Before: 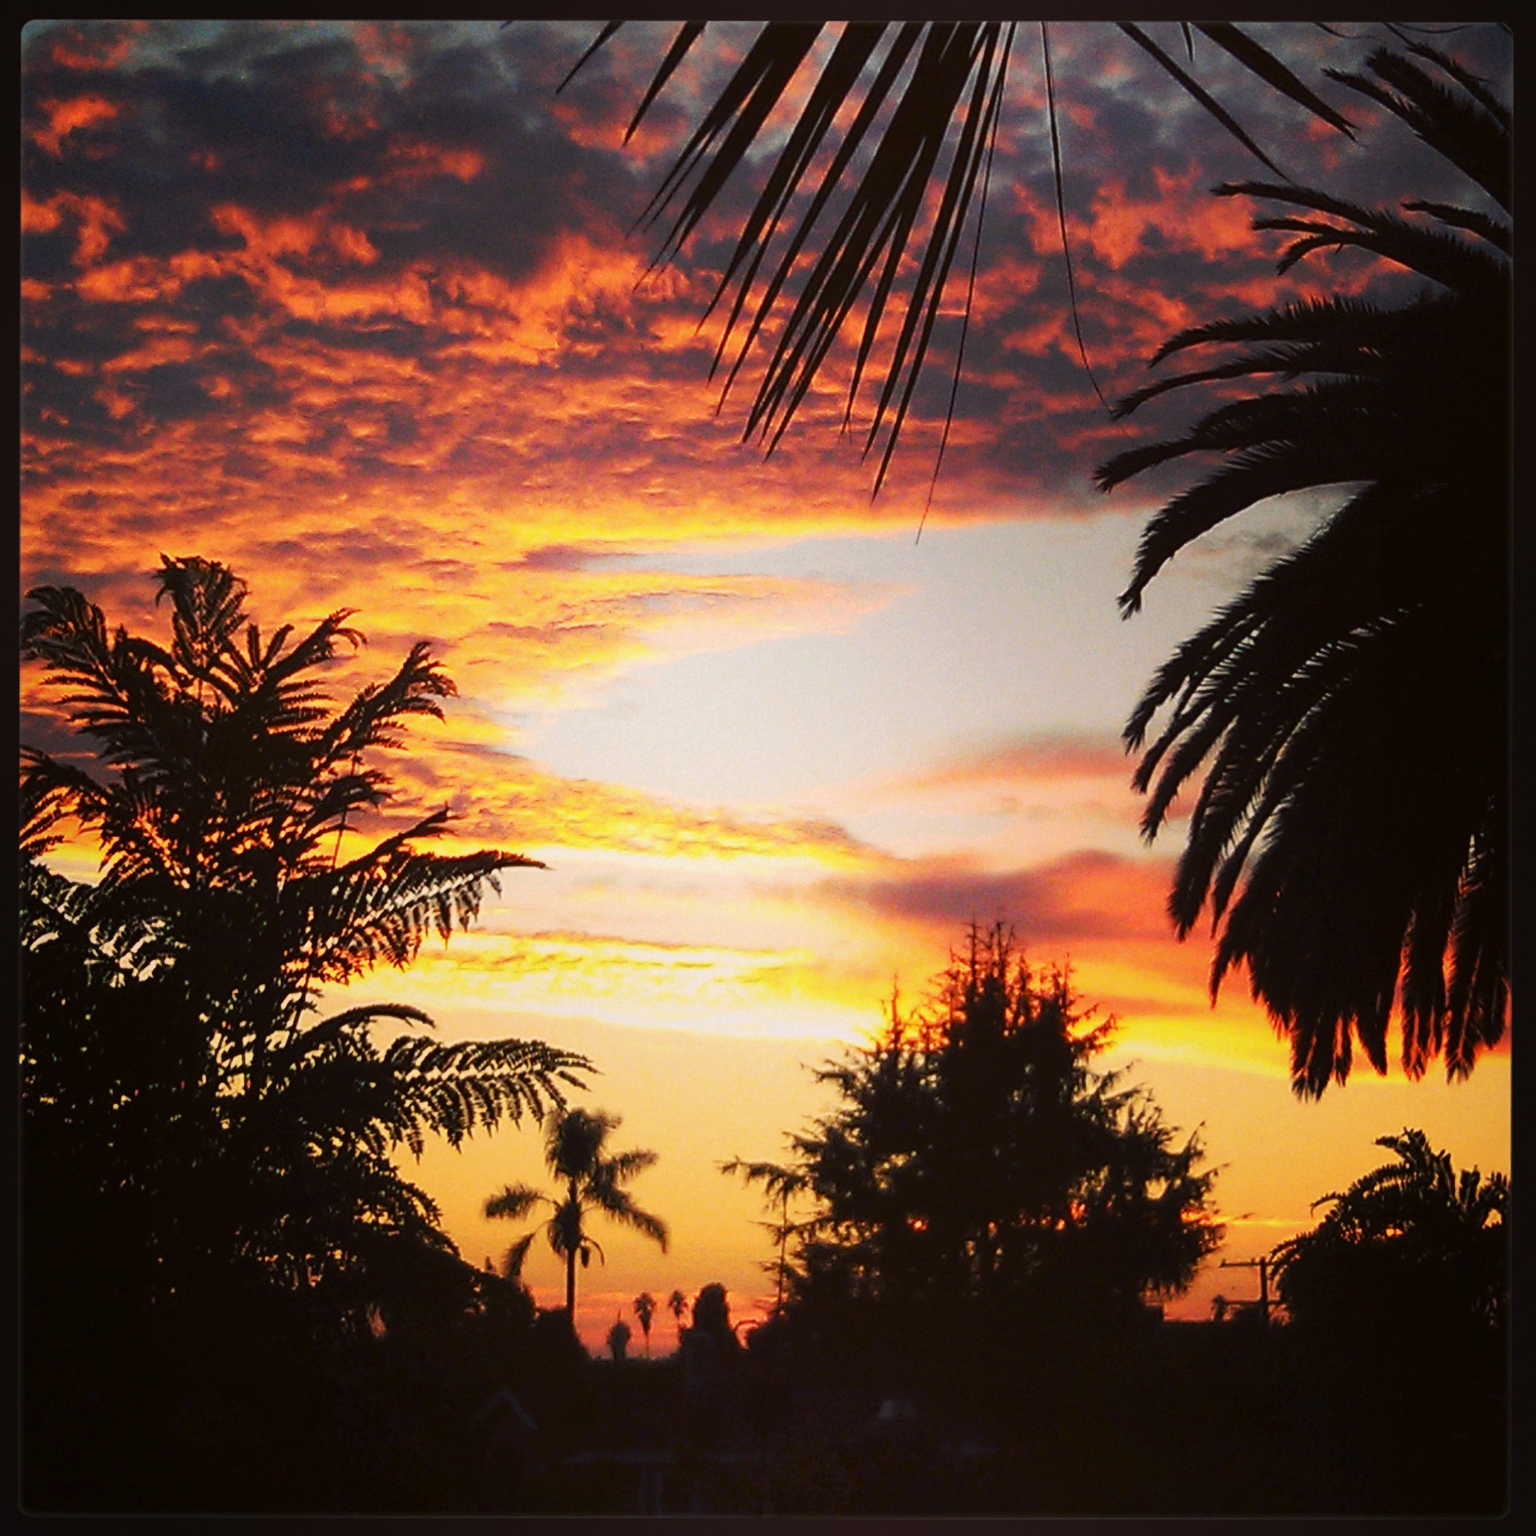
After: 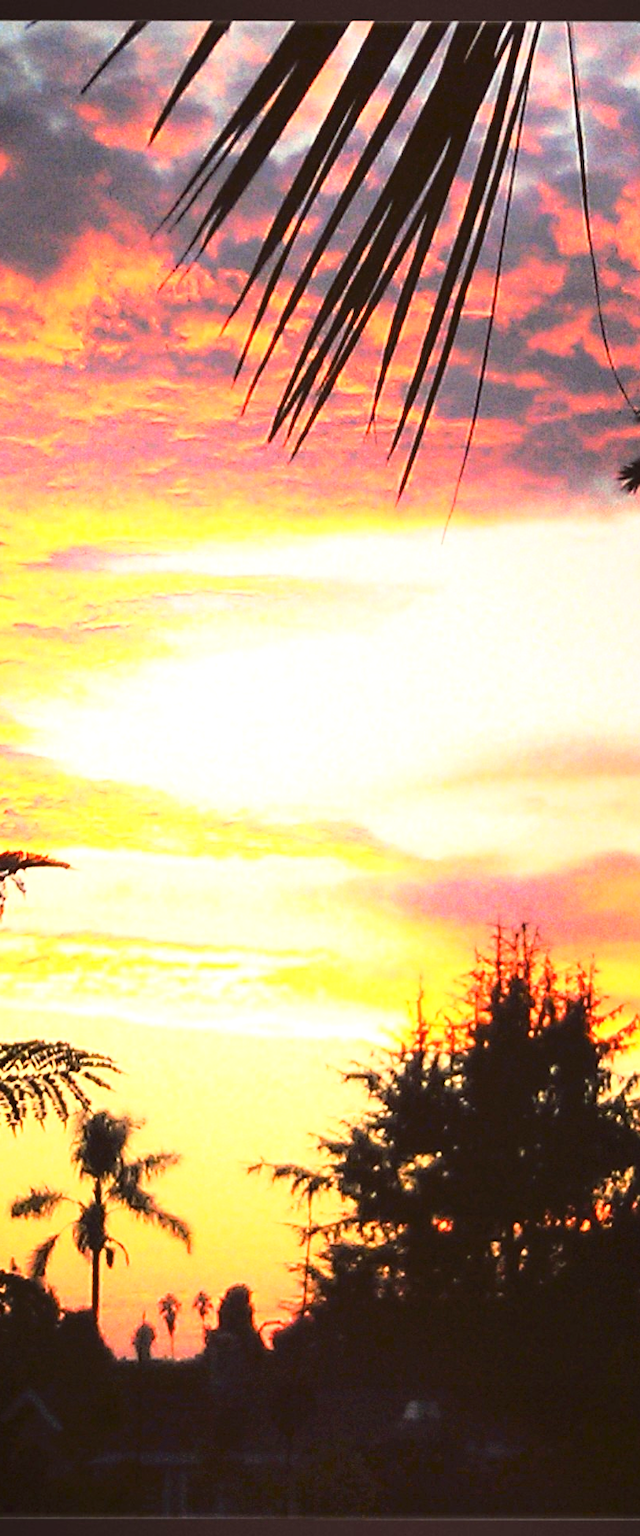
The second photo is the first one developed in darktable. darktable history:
exposure: black level correction 0, exposure 1.096 EV, compensate highlight preservation false
crop: left 30.973%, right 27.287%
base curve: curves: ch0 [(0, 0) (0.028, 0.03) (0.121, 0.232) (0.46, 0.748) (0.859, 0.968) (1, 1)]
levels: mode automatic, white 90.68%, levels [0.016, 0.484, 0.953]
